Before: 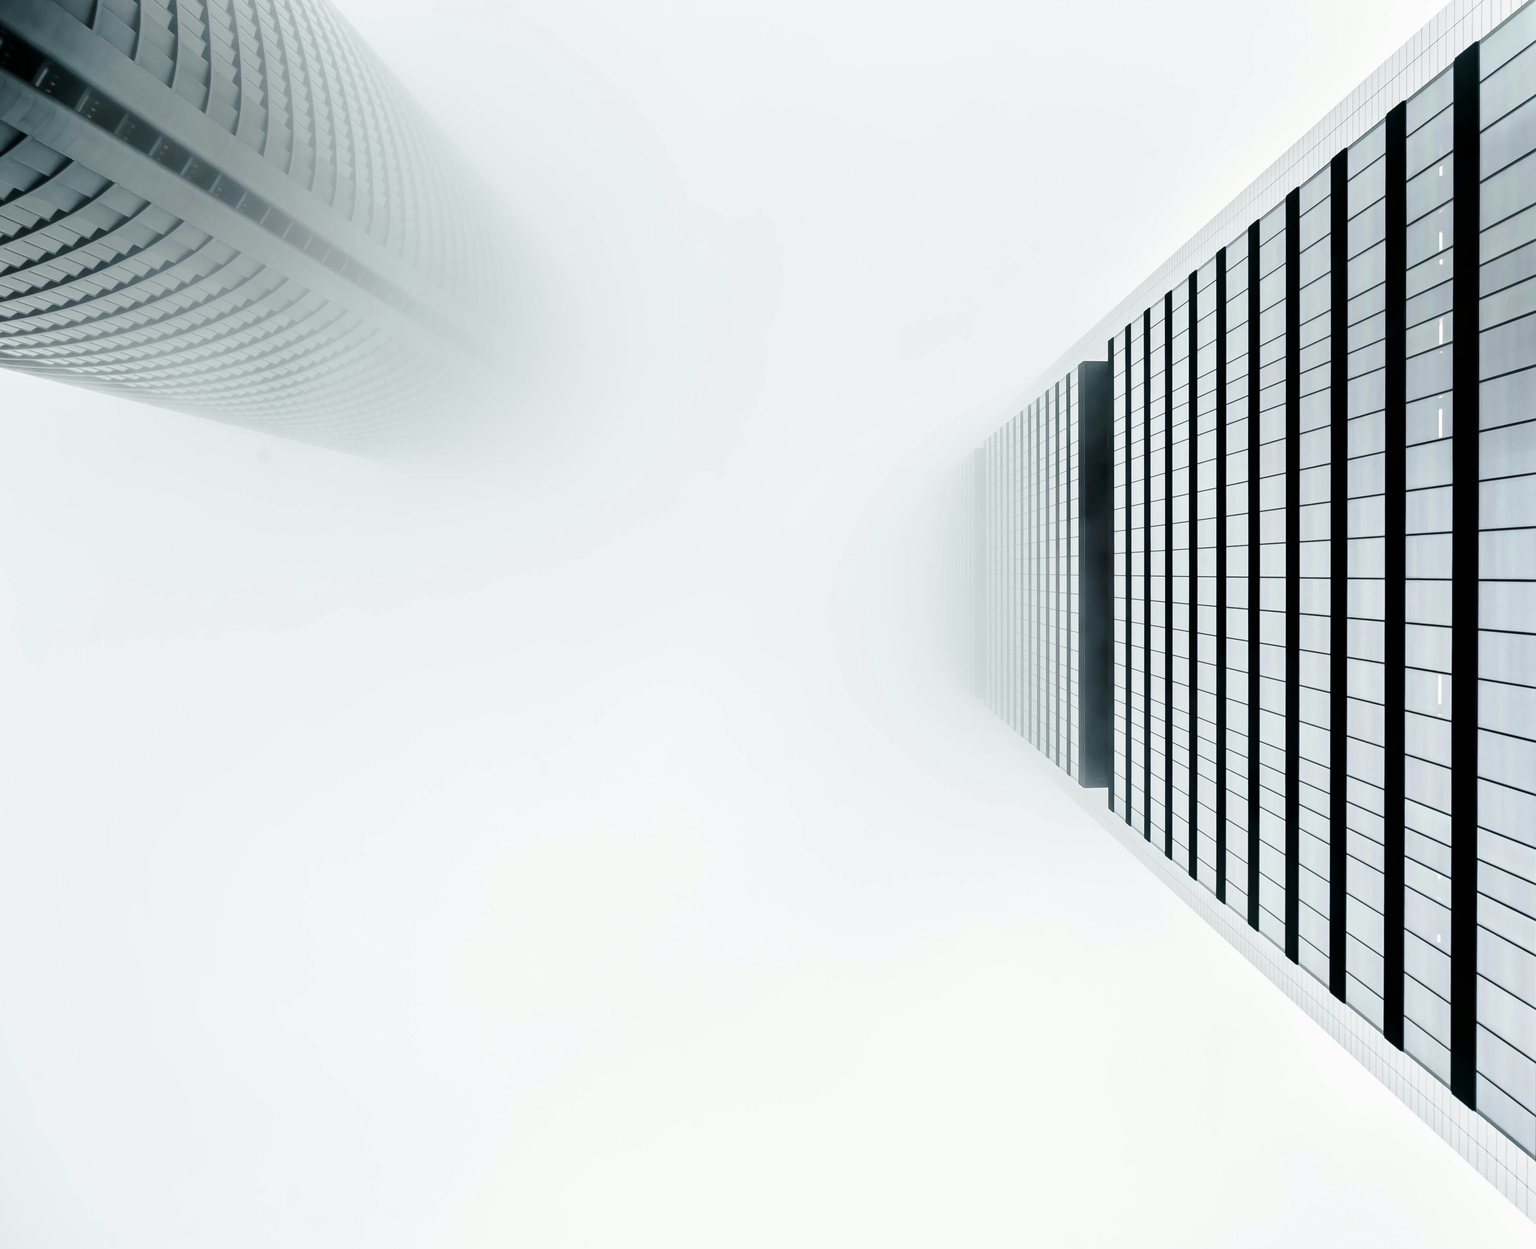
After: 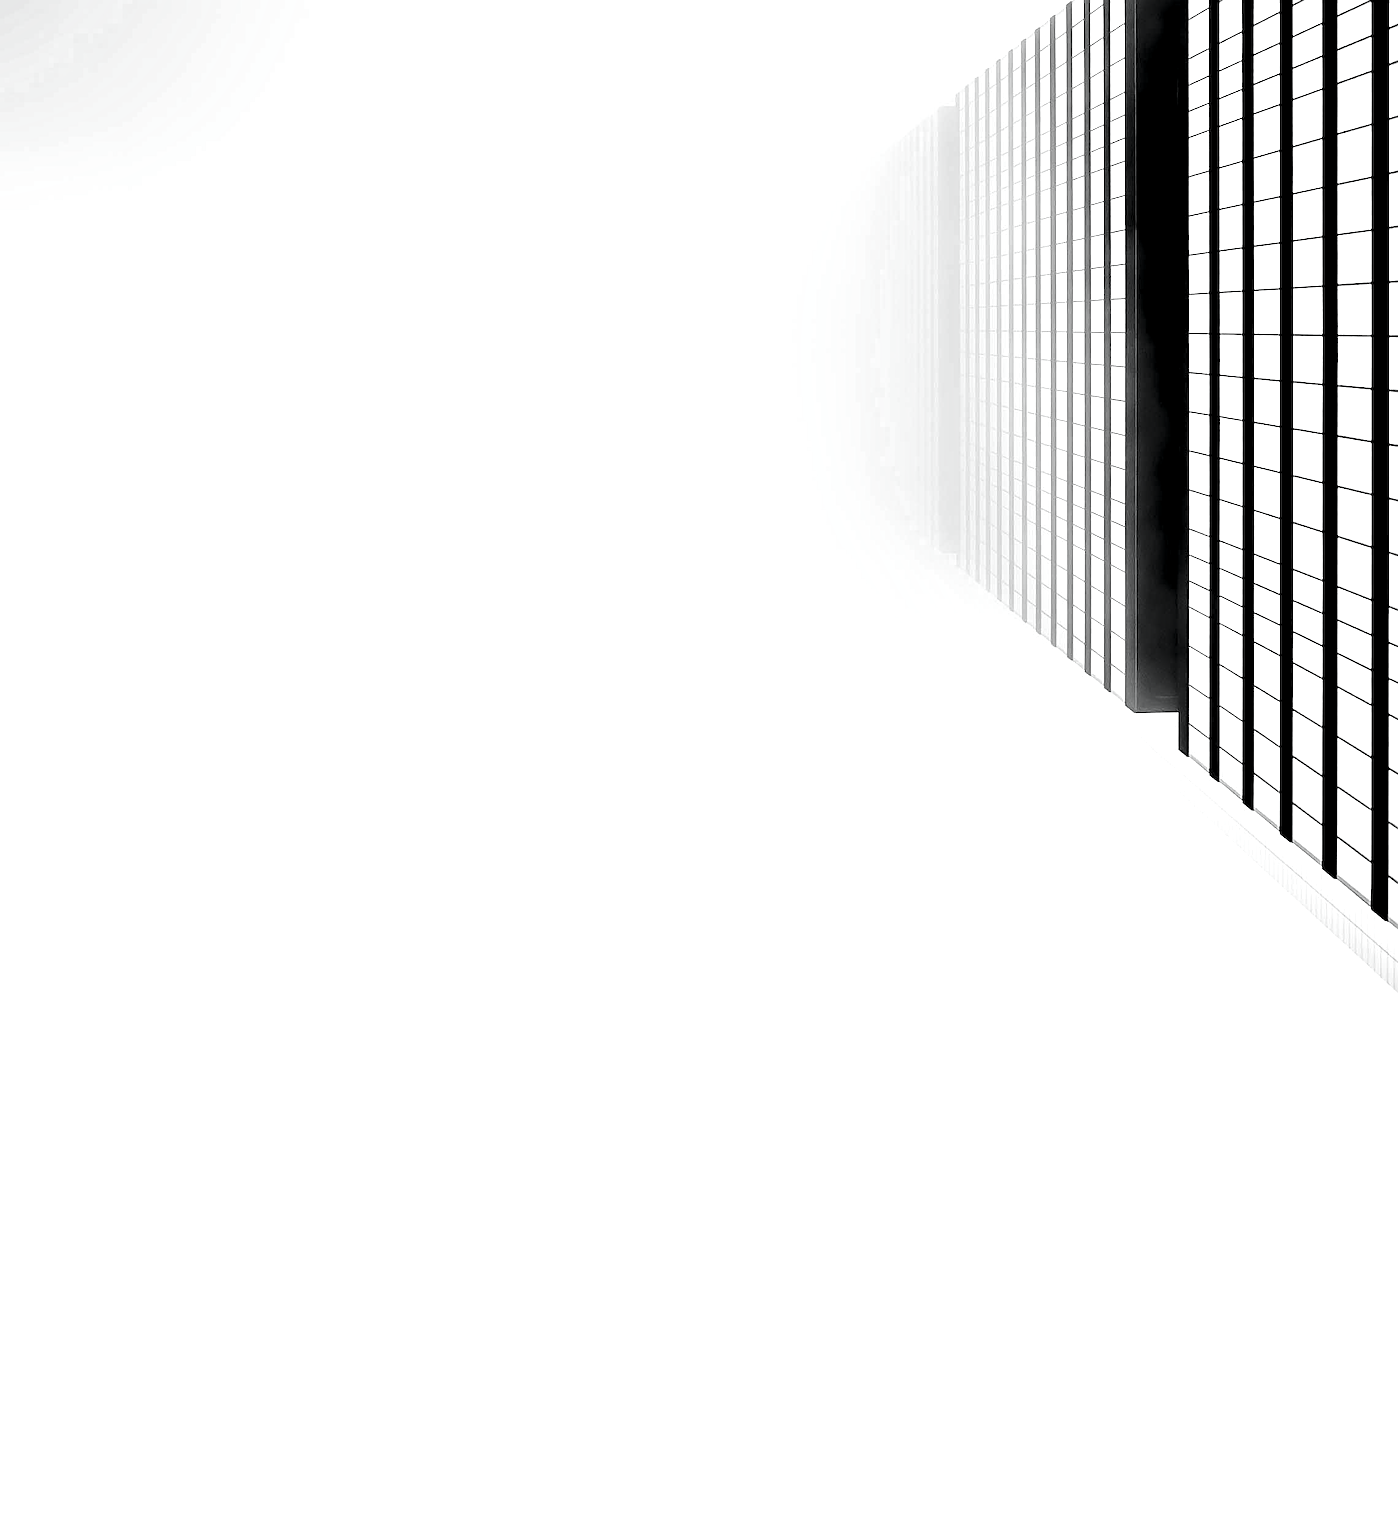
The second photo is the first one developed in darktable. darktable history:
crop and rotate: left 29.237%, top 31.152%, right 19.807%
levels: levels [0, 0.474, 0.947]
sharpen: on, module defaults
contrast equalizer: octaves 7, y [[0.609, 0.611, 0.615, 0.613, 0.607, 0.603], [0.504, 0.498, 0.496, 0.499, 0.506, 0.516], [0 ×6], [0 ×6], [0 ×6]]
color zones: curves: ch0 [(0, 0.613) (0.01, 0.613) (0.245, 0.448) (0.498, 0.529) (0.642, 0.665) (0.879, 0.777) (0.99, 0.613)]; ch1 [(0, 0.035) (0.121, 0.189) (0.259, 0.197) (0.415, 0.061) (0.589, 0.022) (0.732, 0.022) (0.857, 0.026) (0.991, 0.053)]
color contrast: green-magenta contrast 1.55, blue-yellow contrast 1.83
